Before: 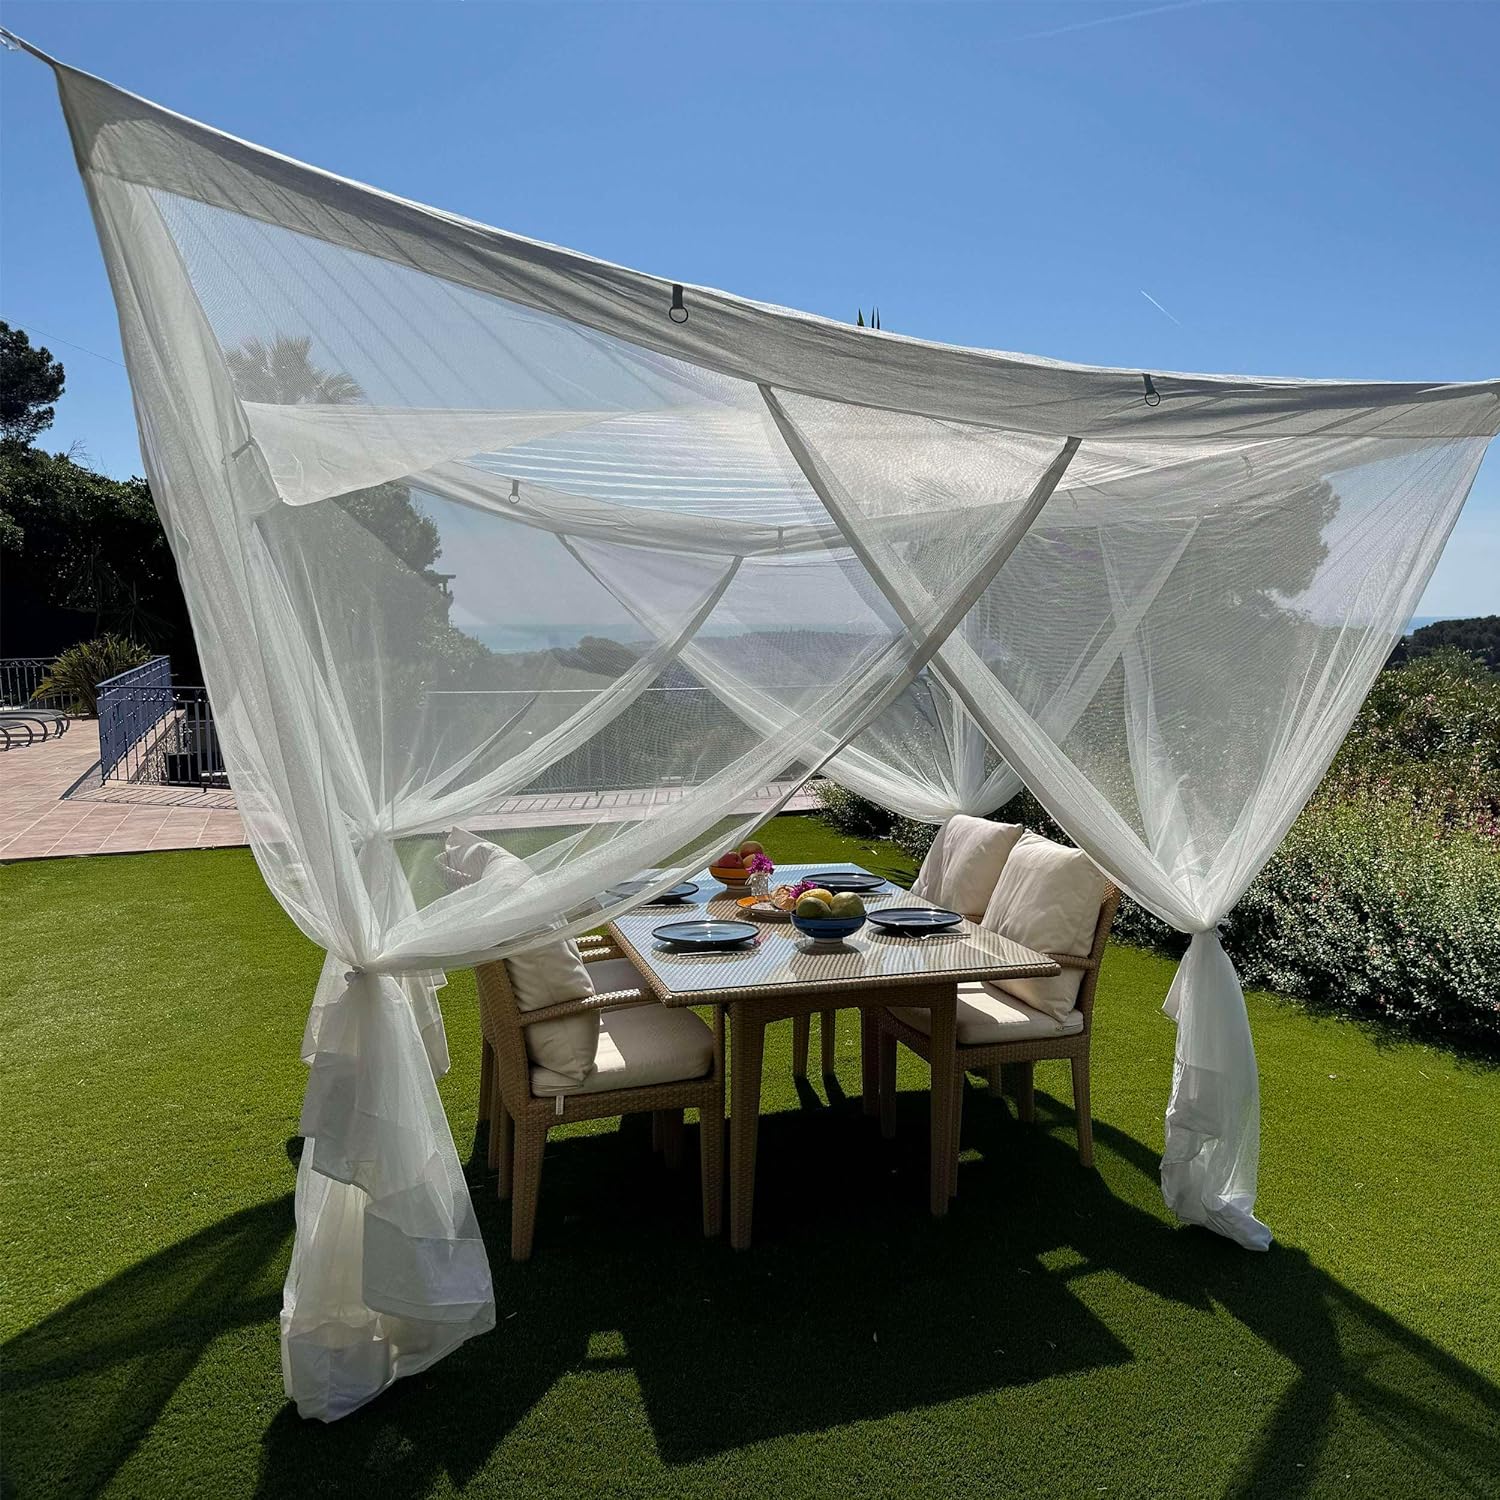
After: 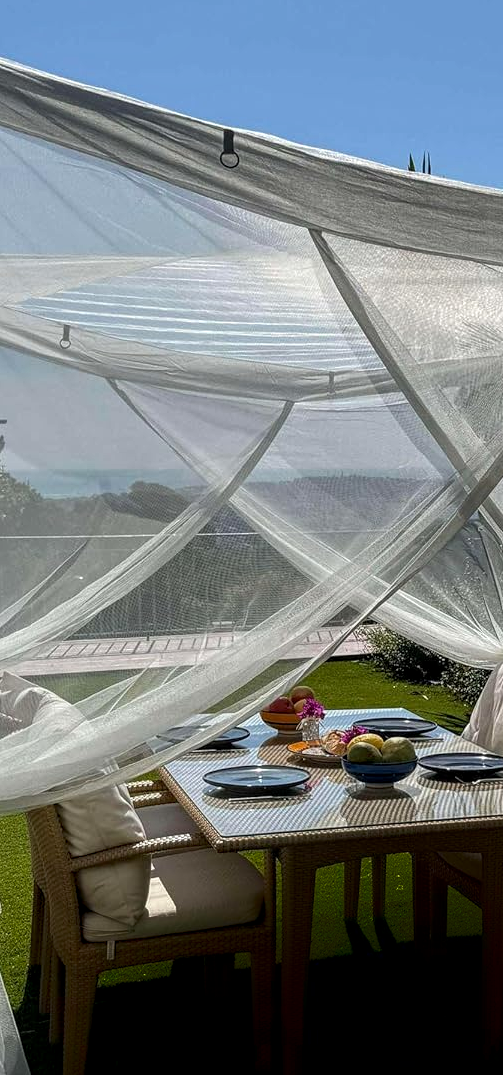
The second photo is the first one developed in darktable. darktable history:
local contrast: detail 130%
shadows and highlights: shadows -88.21, highlights -35.23, soften with gaussian
crop and rotate: left 29.972%, top 10.397%, right 36.49%, bottom 17.904%
